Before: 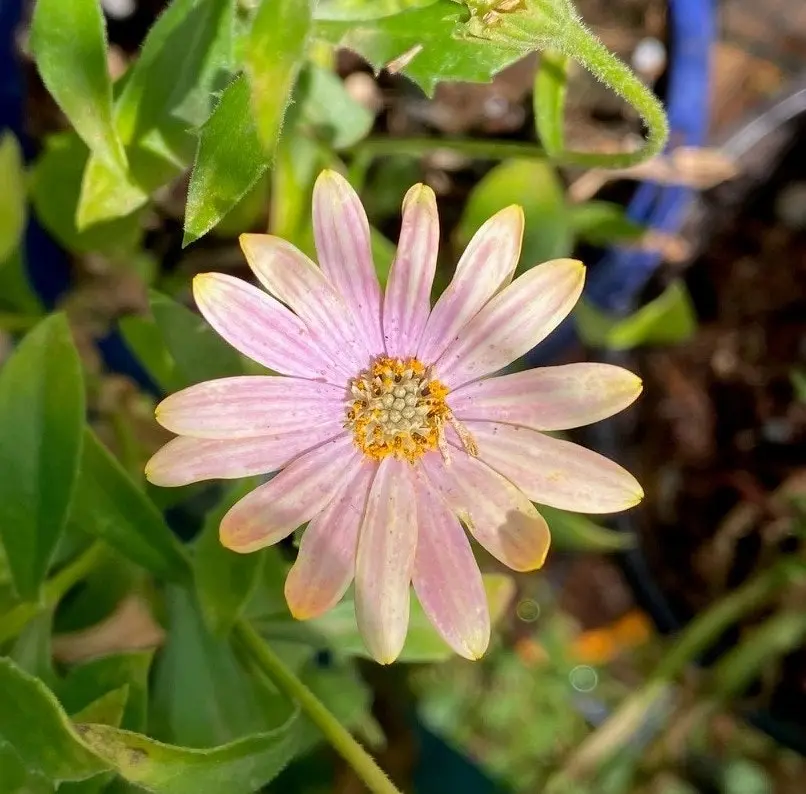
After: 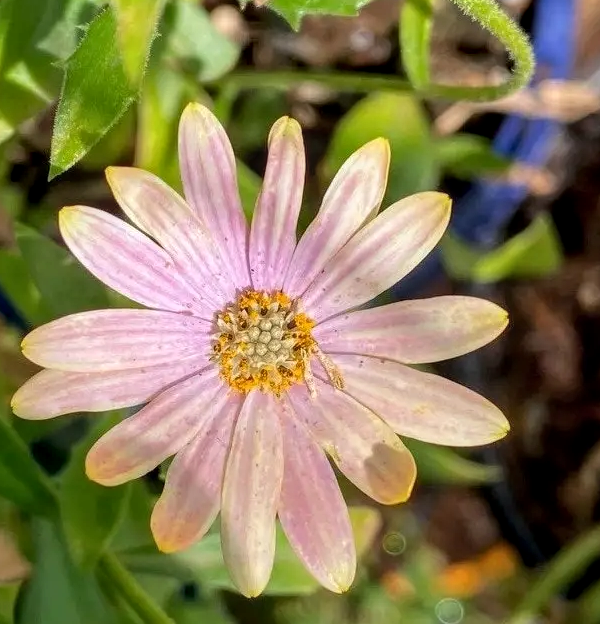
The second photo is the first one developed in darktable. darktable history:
crop: left 16.695%, top 8.518%, right 8.718%, bottom 12.621%
local contrast: on, module defaults
